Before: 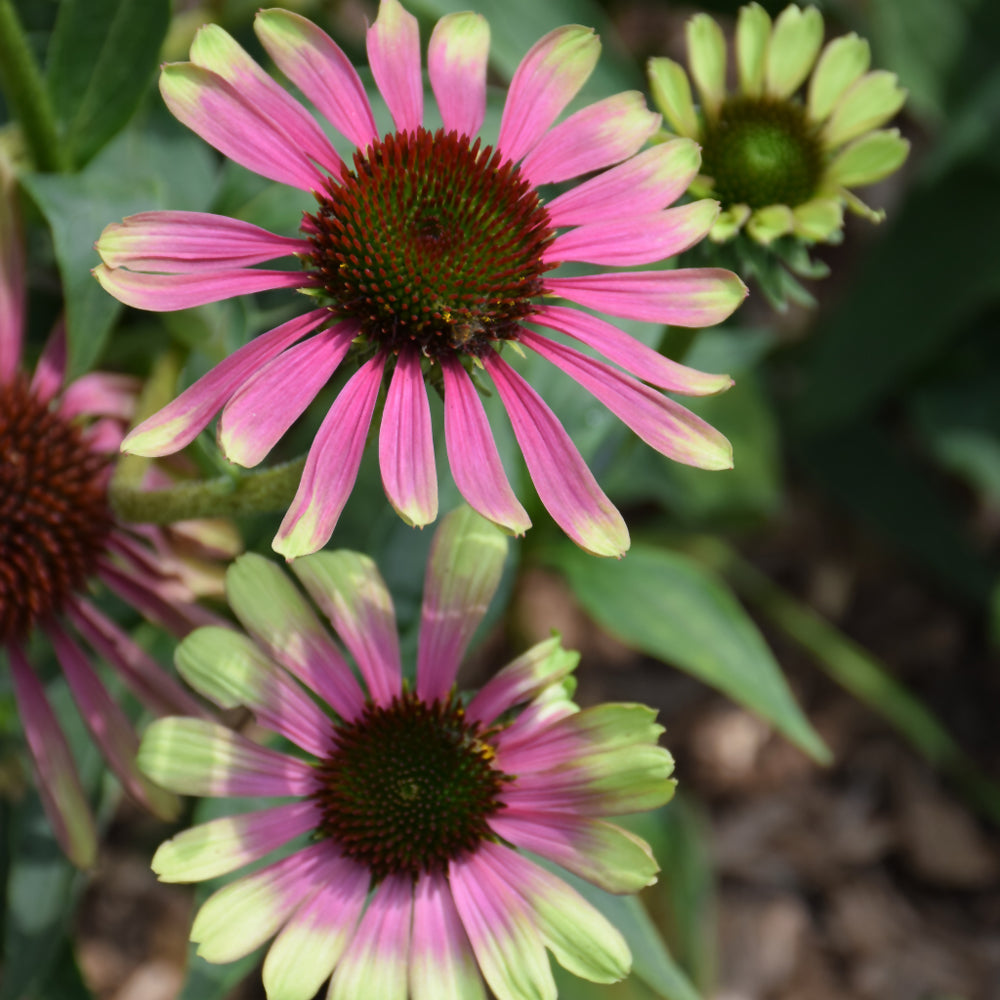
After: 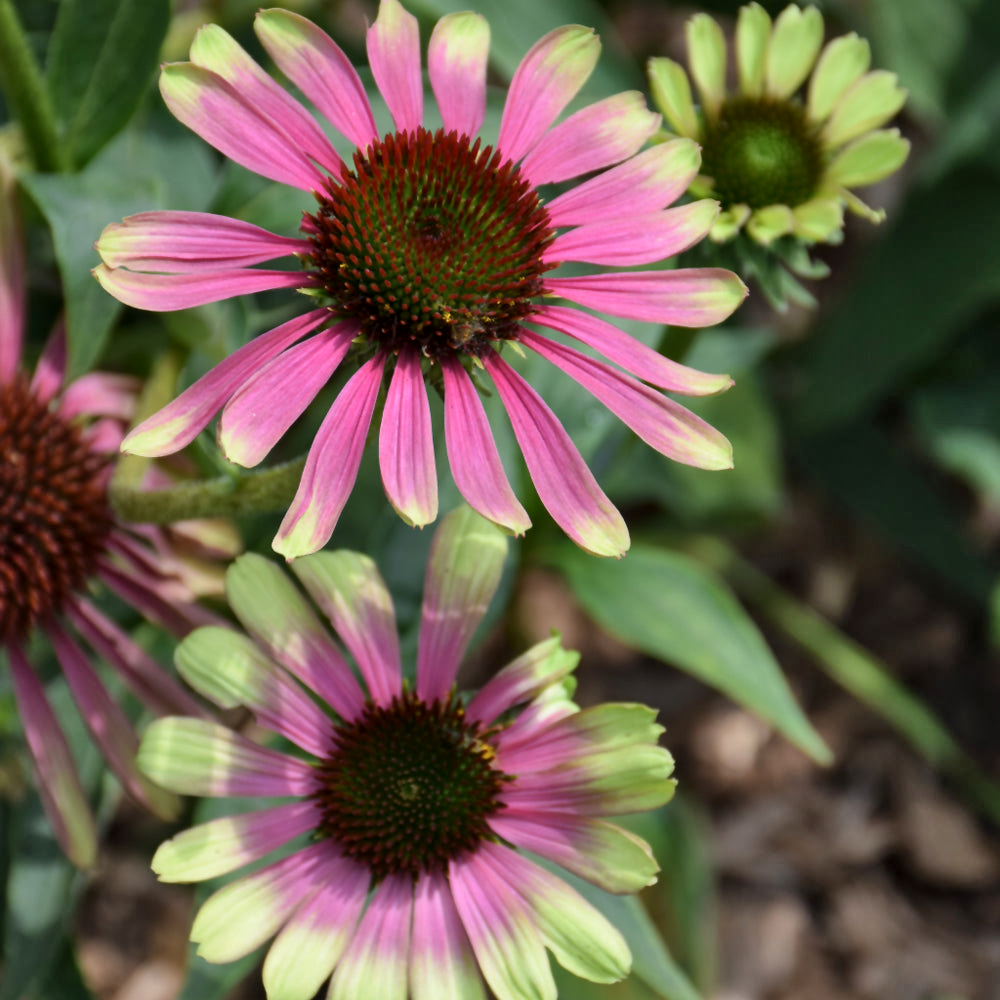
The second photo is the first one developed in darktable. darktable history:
shadows and highlights: low approximation 0.01, soften with gaussian
local contrast: mode bilateral grid, contrast 20, coarseness 51, detail 128%, midtone range 0.2
